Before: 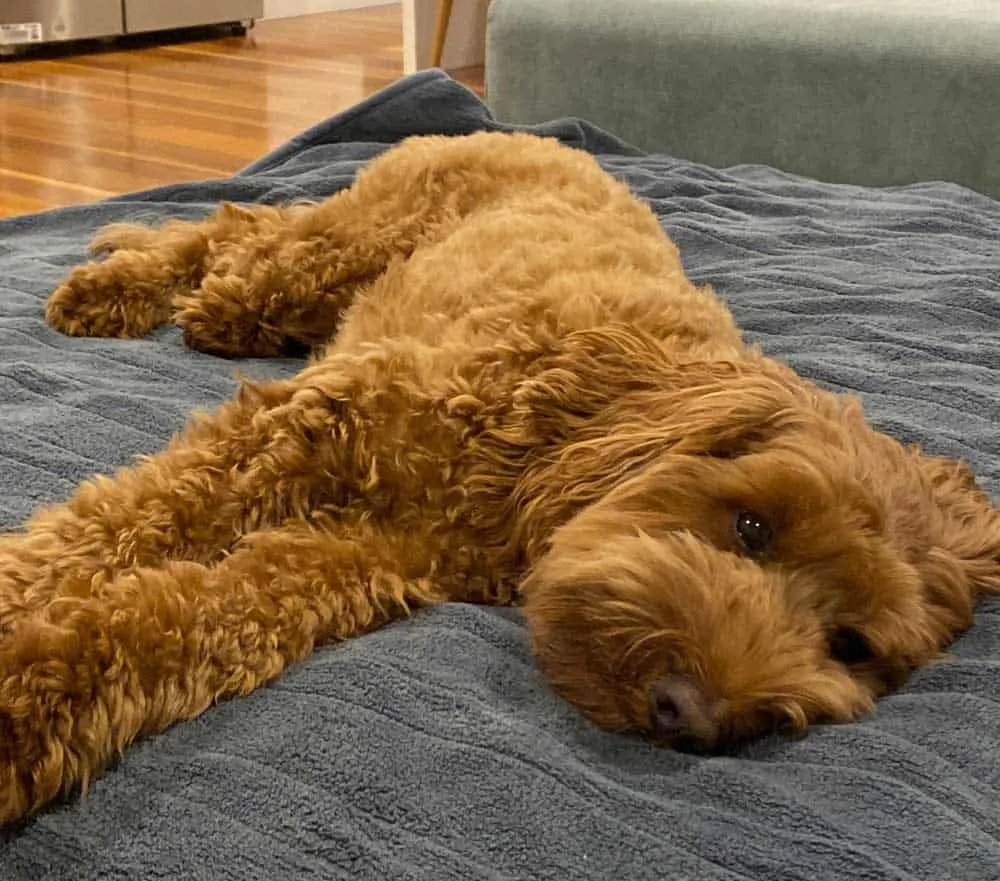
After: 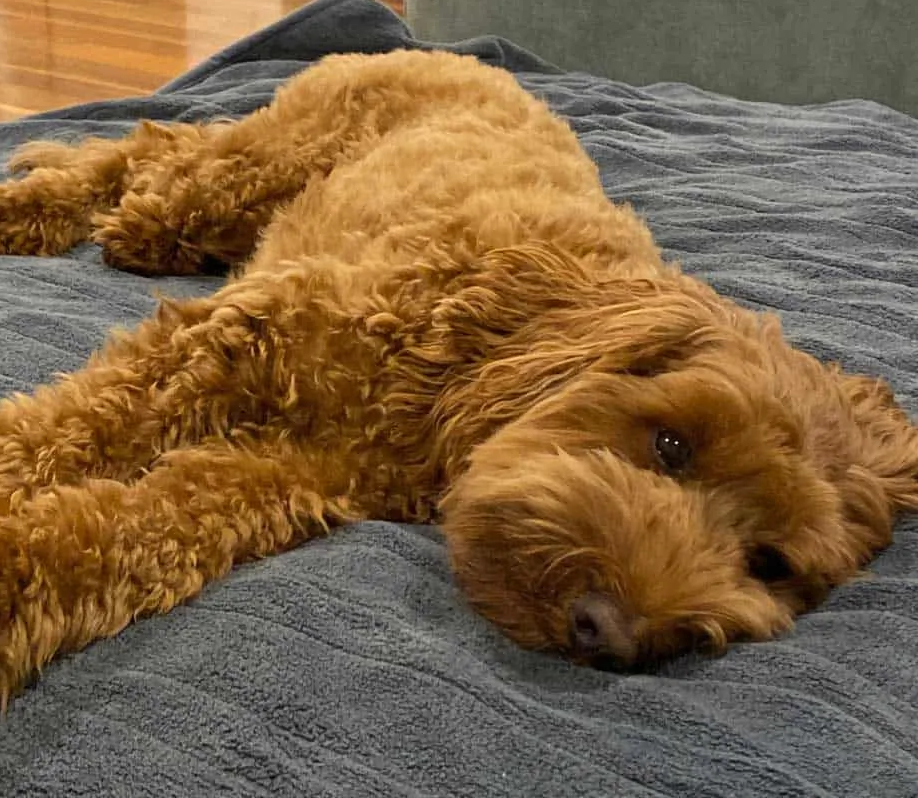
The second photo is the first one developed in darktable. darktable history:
crop and rotate: left 8.198%, top 9.309%
